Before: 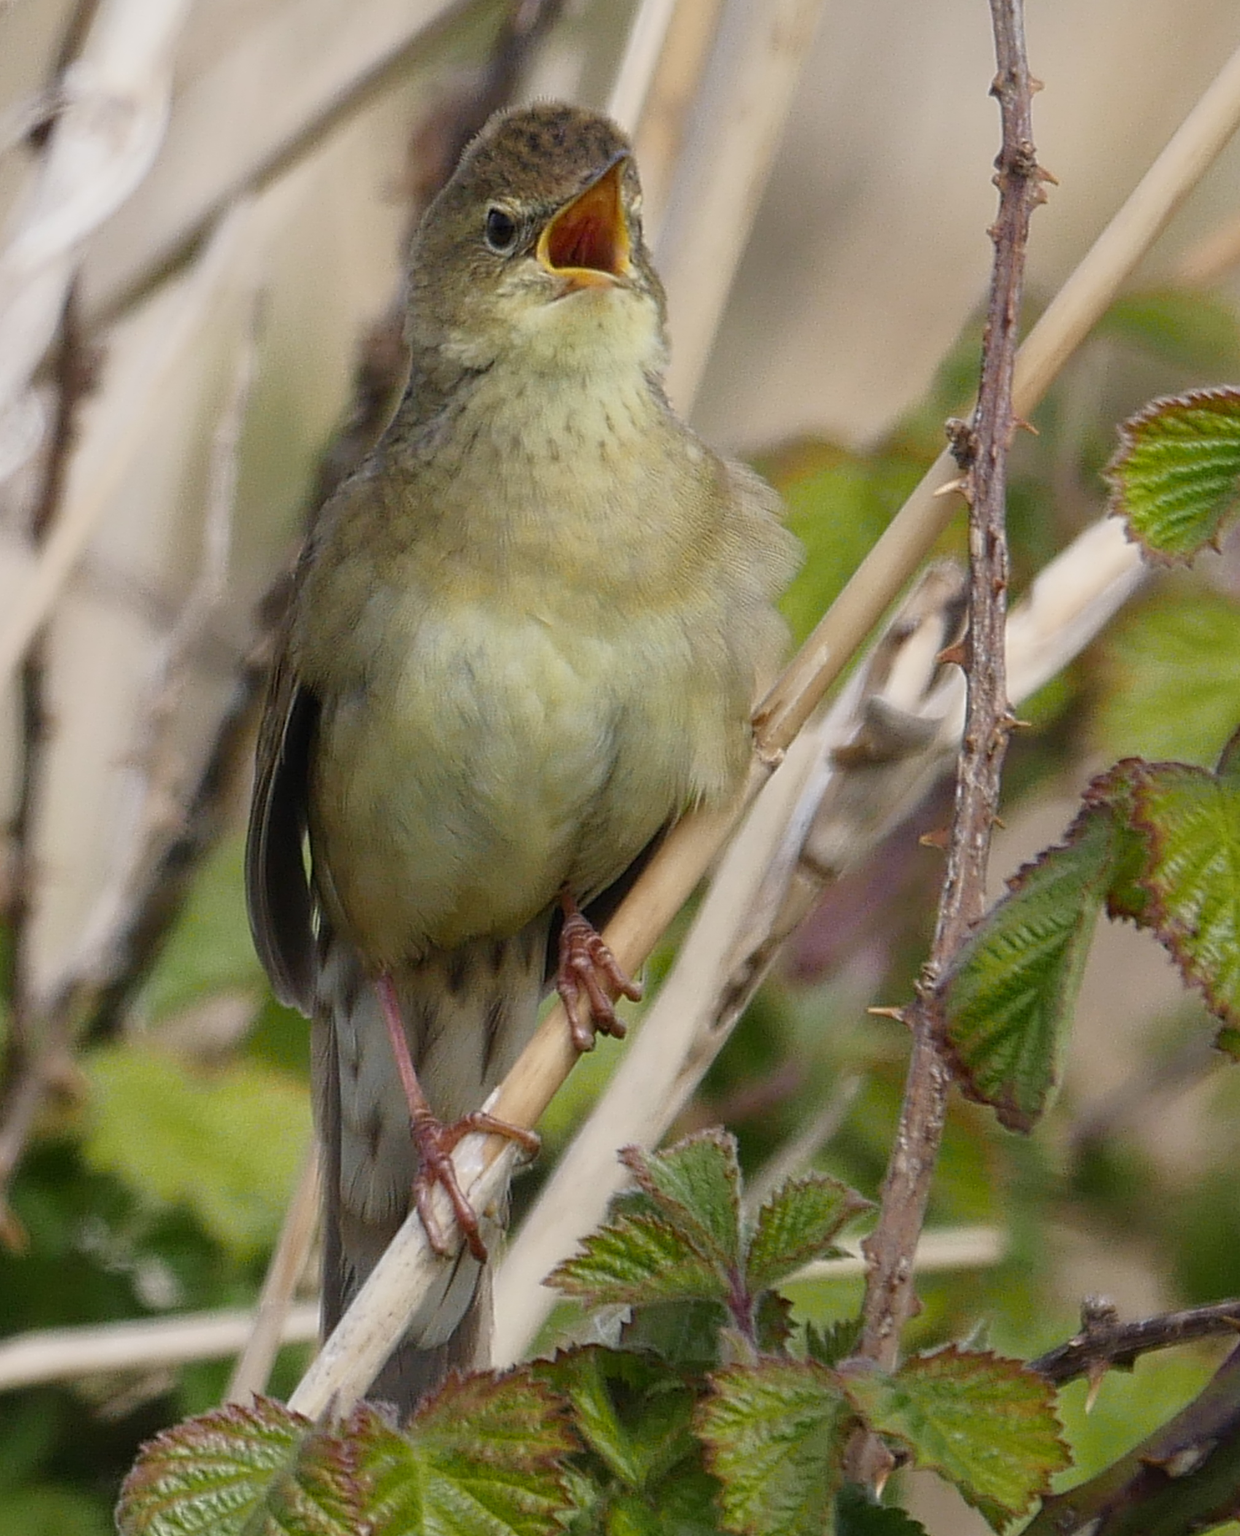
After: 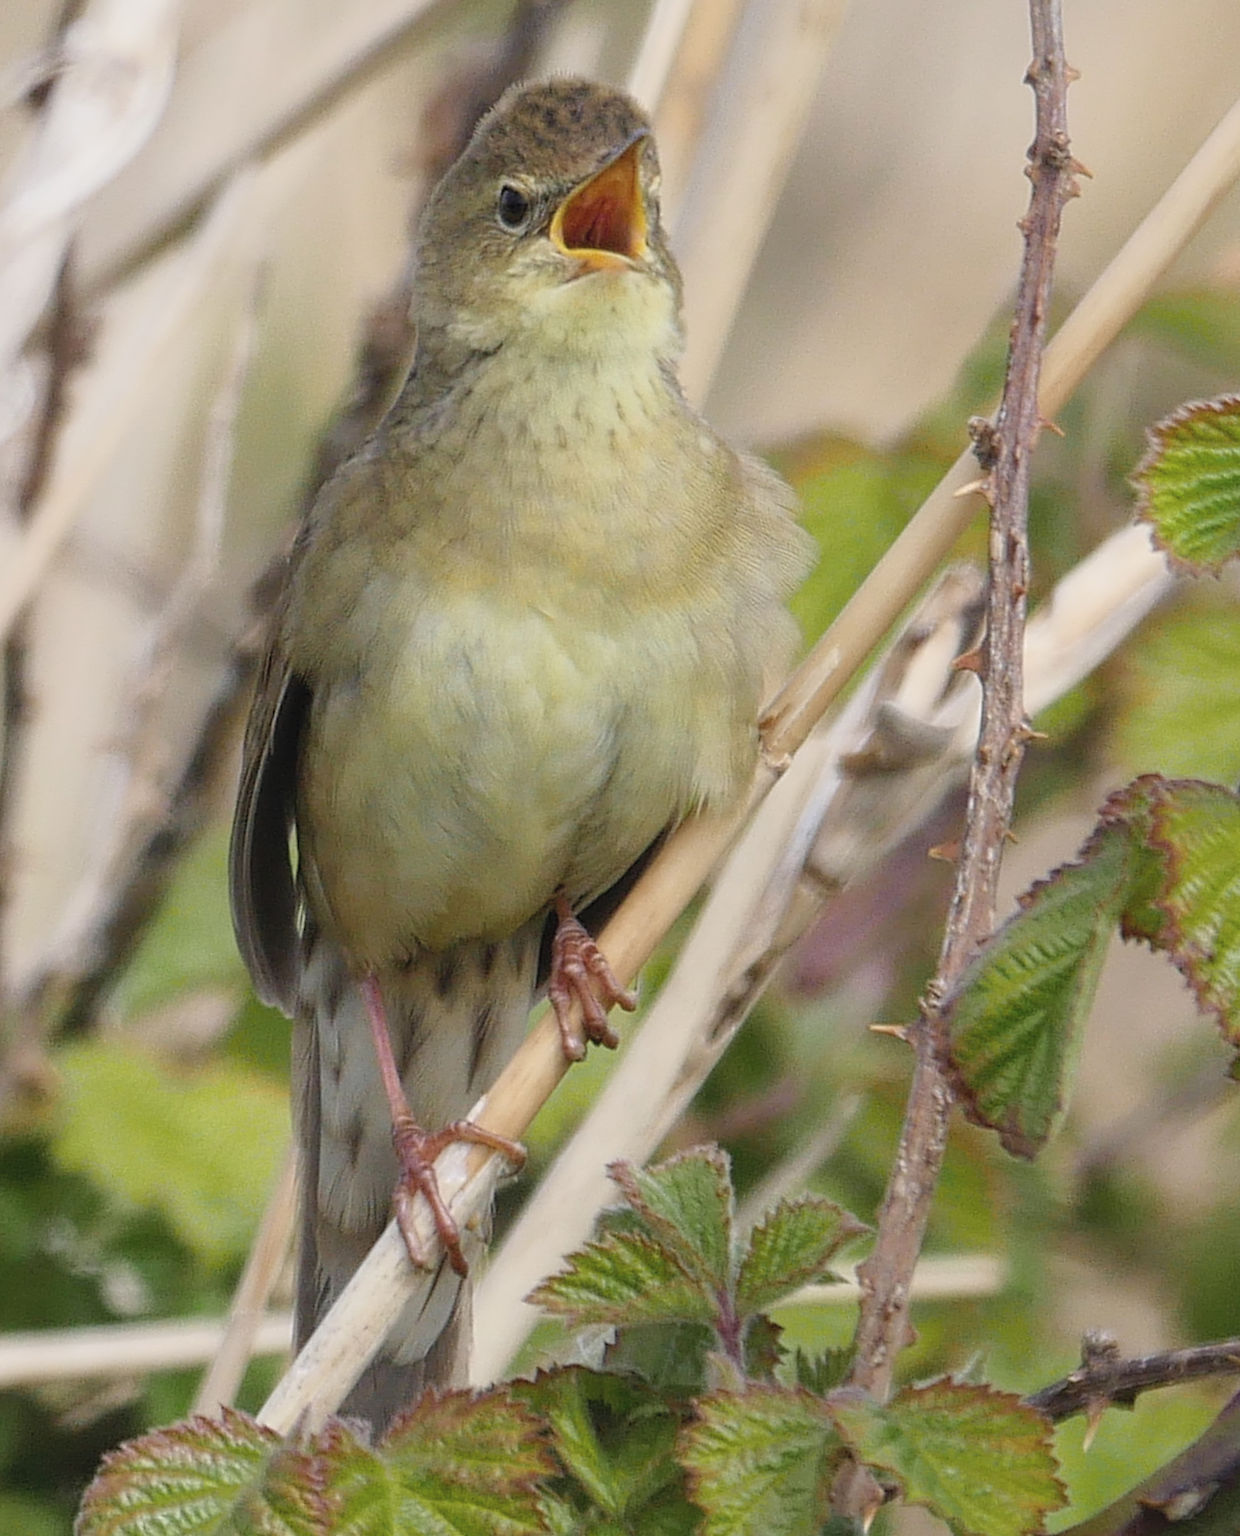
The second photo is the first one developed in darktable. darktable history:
crop and rotate: angle -1.69°
contrast brightness saturation: brightness 0.13
